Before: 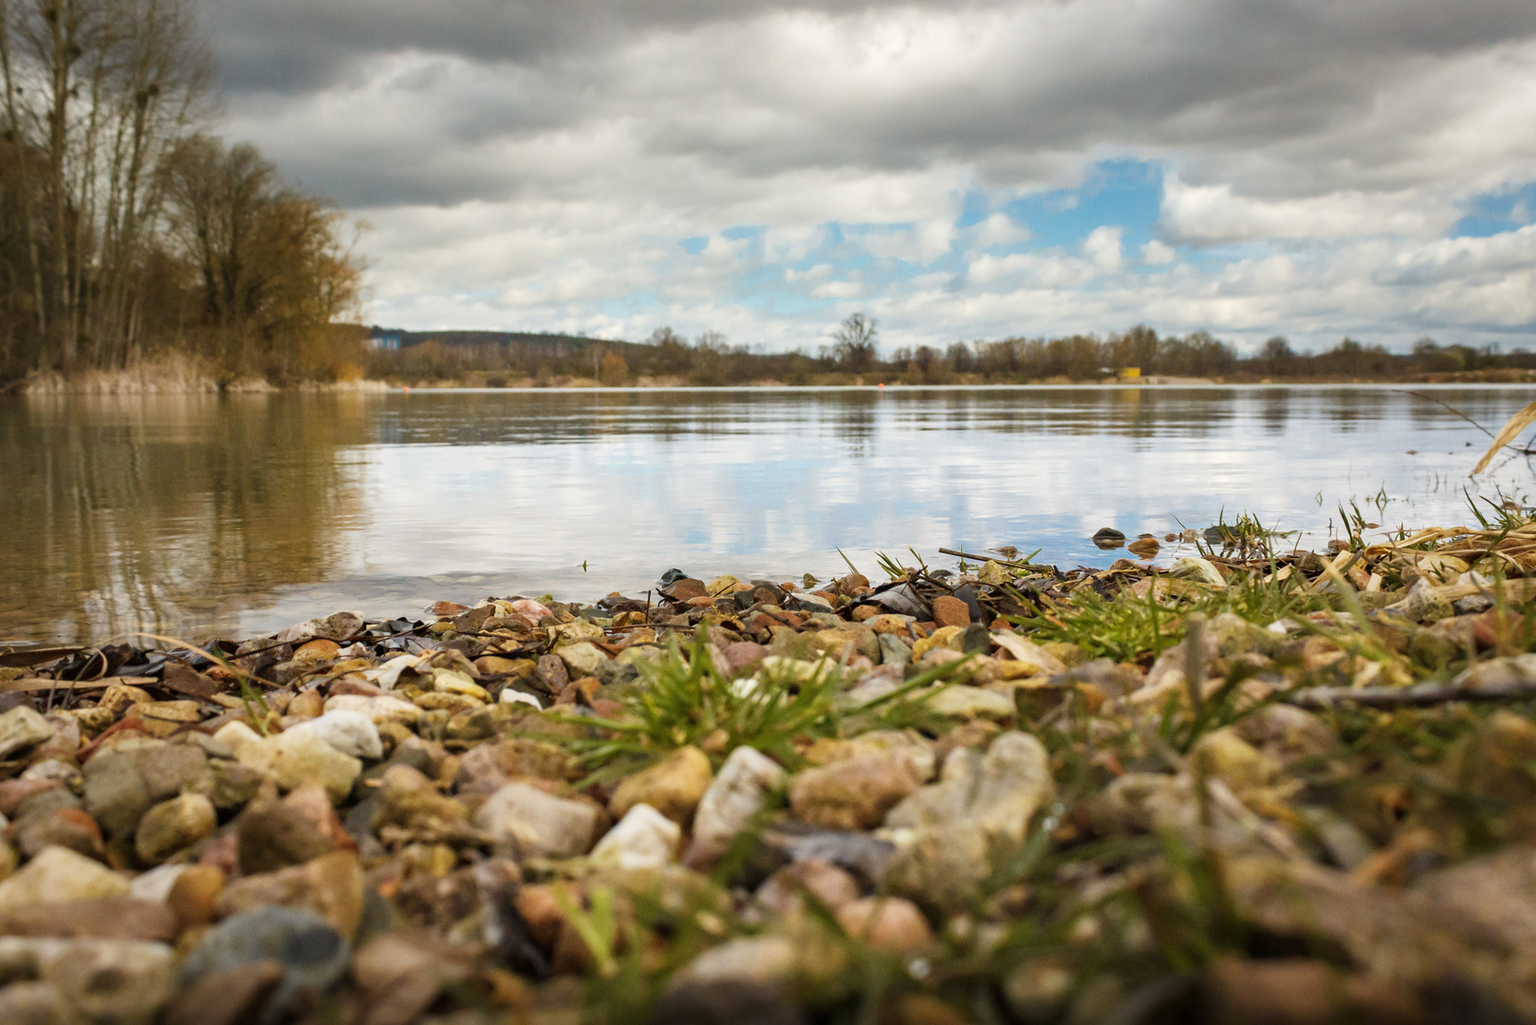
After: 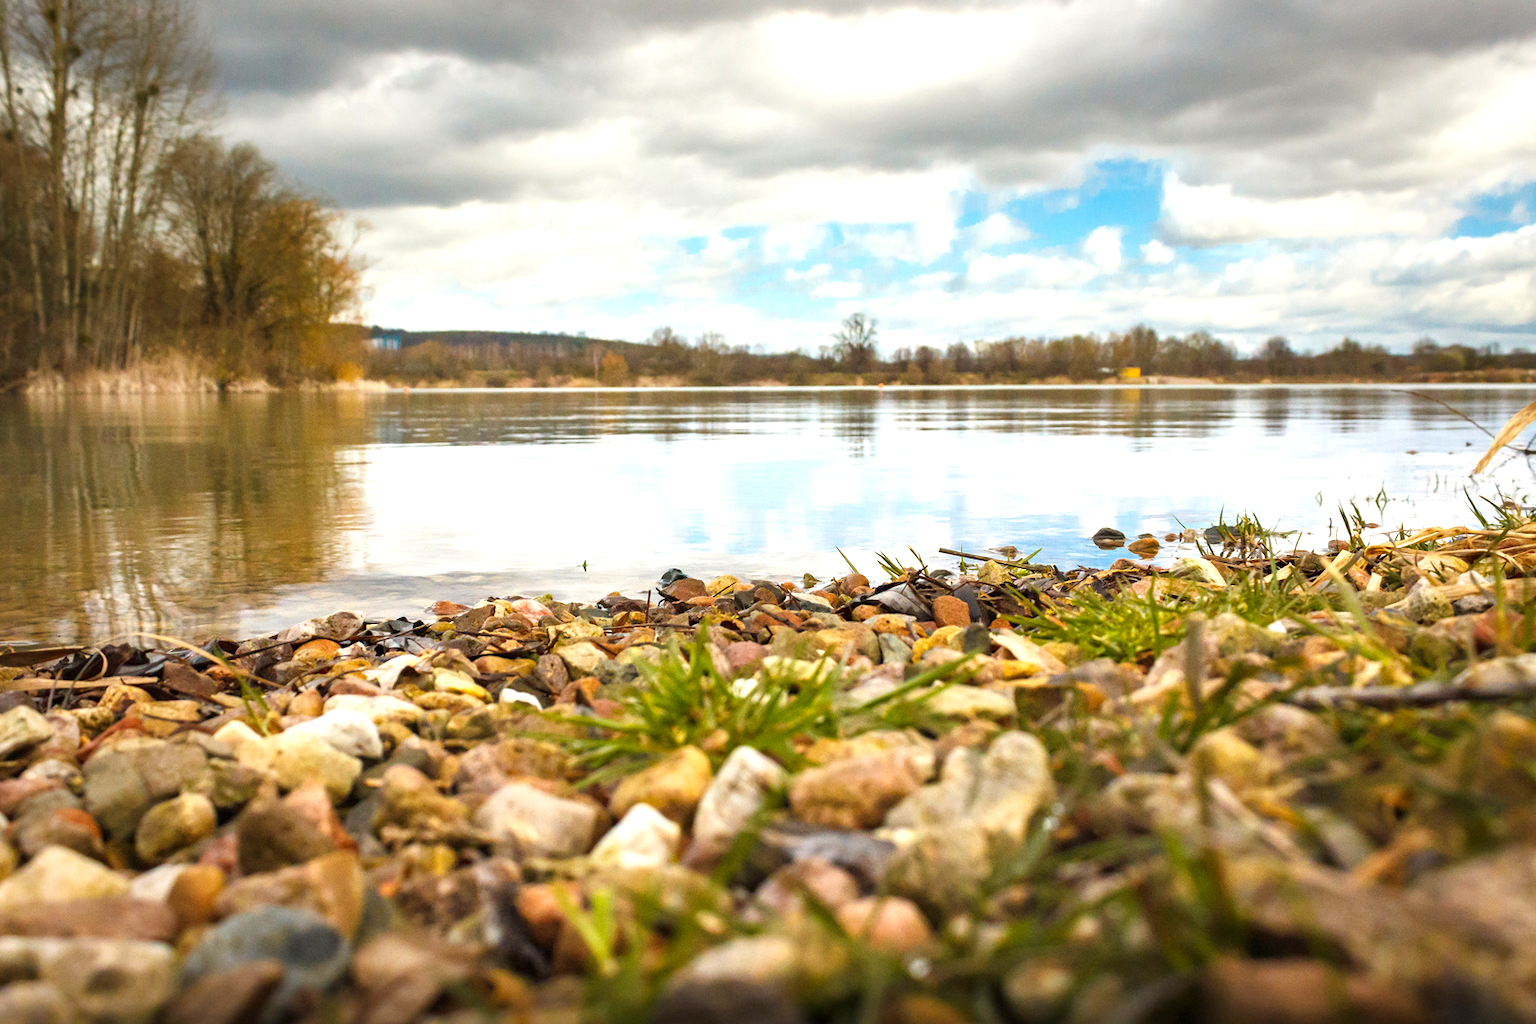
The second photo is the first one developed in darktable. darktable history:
exposure: exposure 0.663 EV, compensate highlight preservation false
